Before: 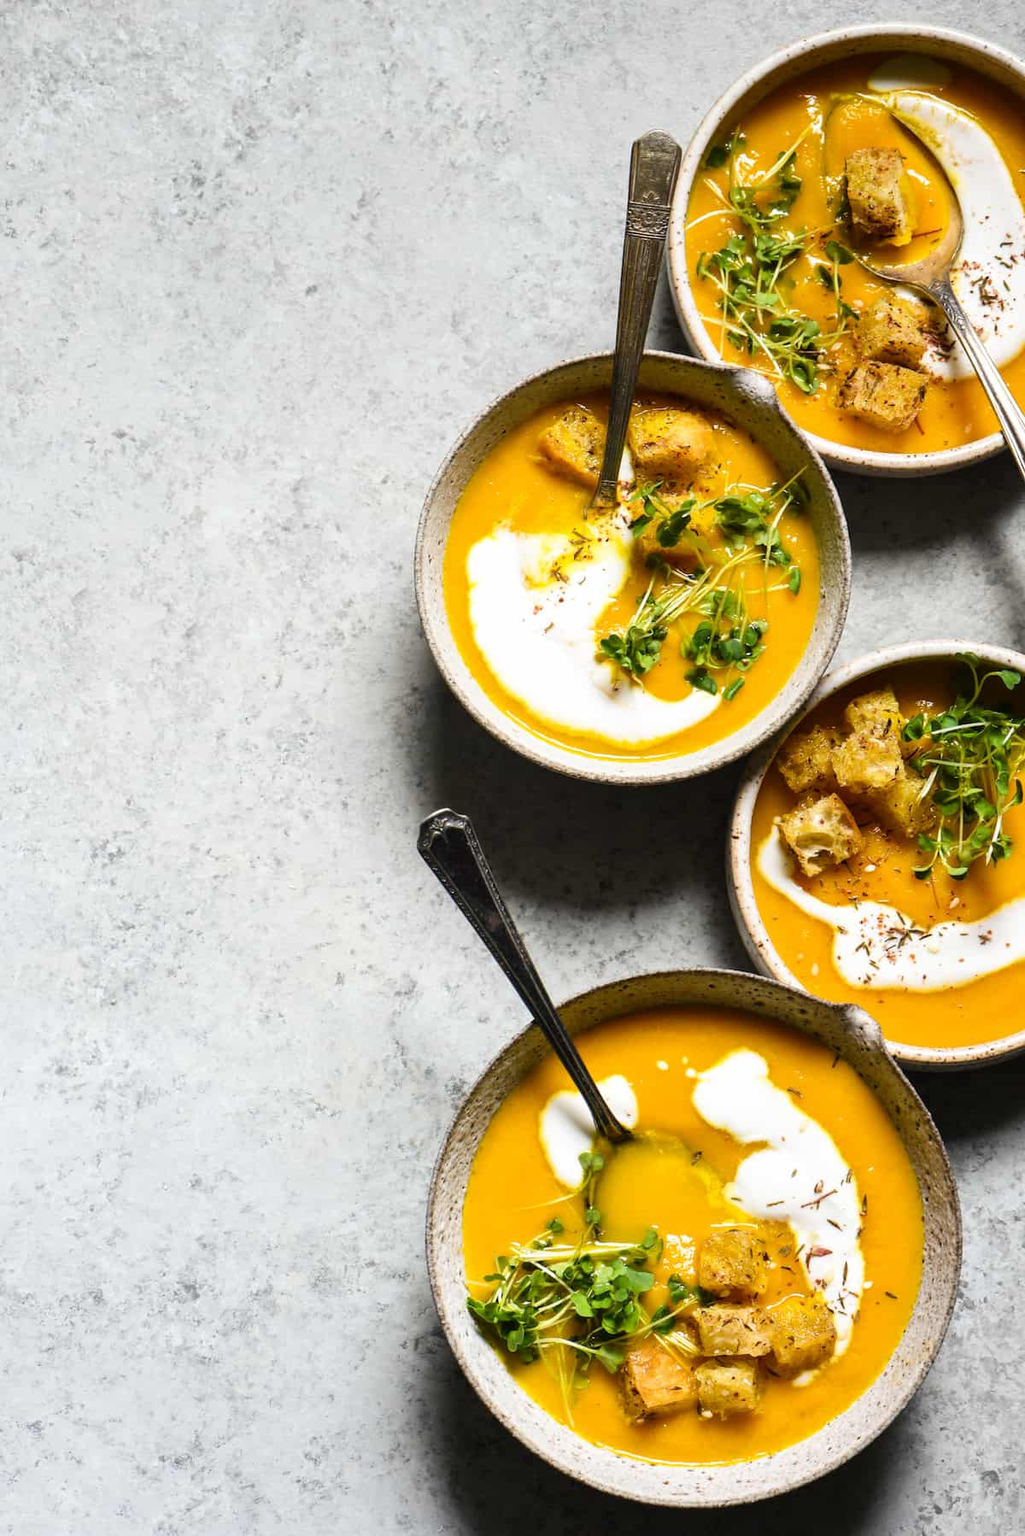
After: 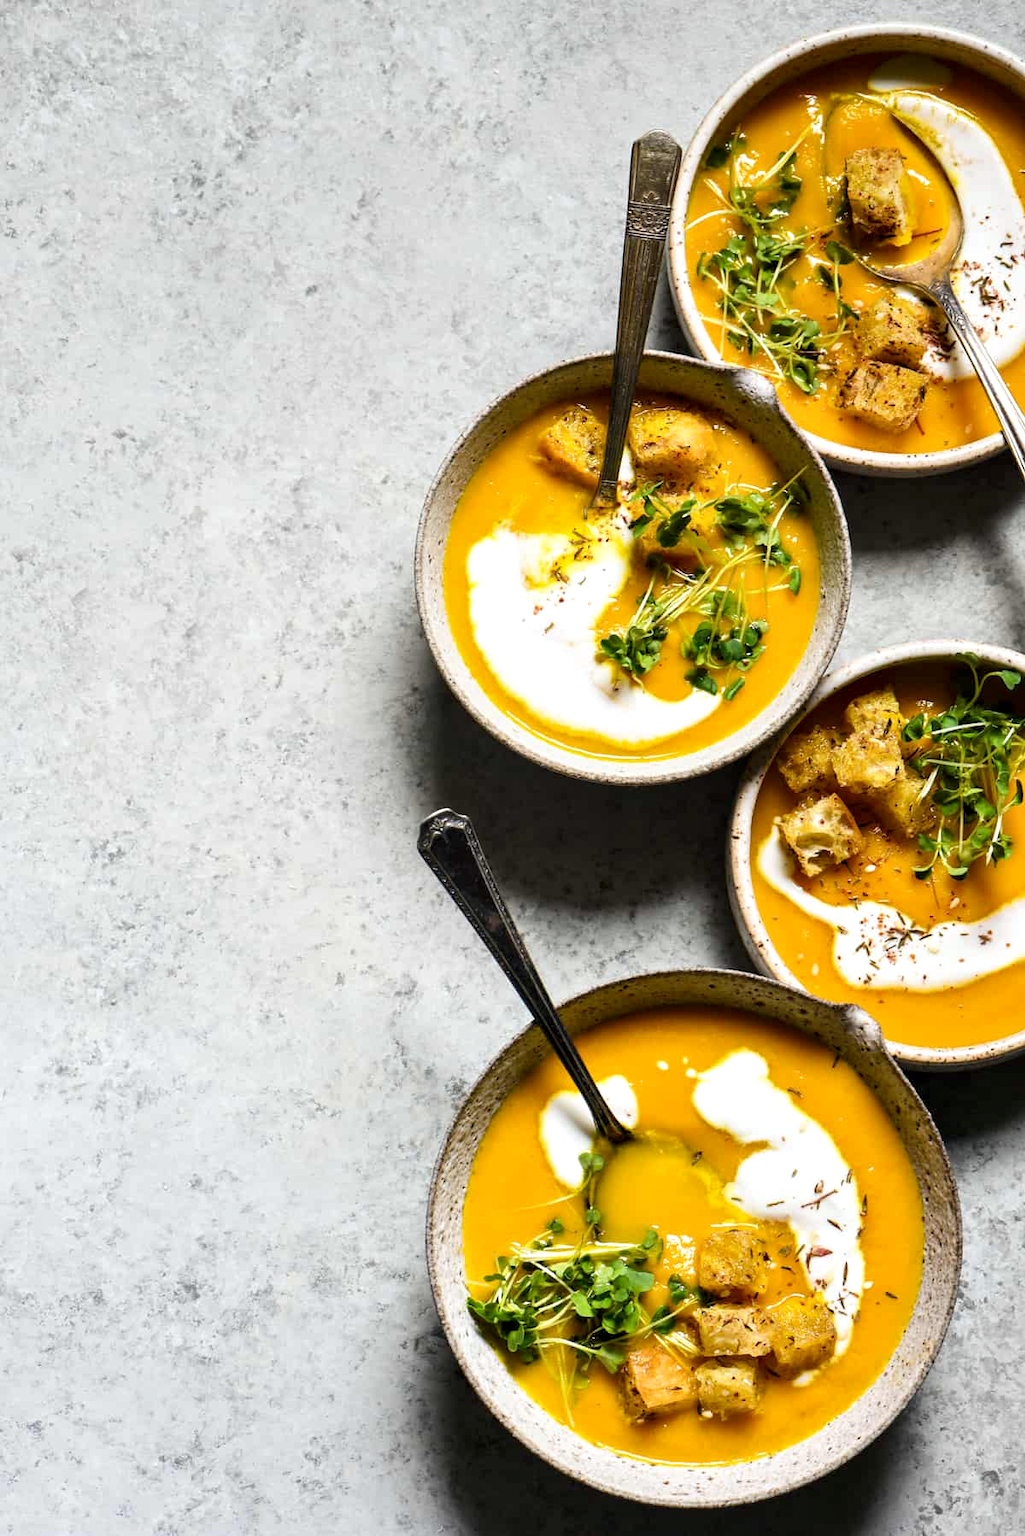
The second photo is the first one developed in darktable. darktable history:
contrast equalizer: octaves 7, y [[0.528 ×6], [0.514 ×6], [0.362 ×6], [0 ×6], [0 ×6]]
color correction: highlights a* -0.098, highlights b* 0.074
